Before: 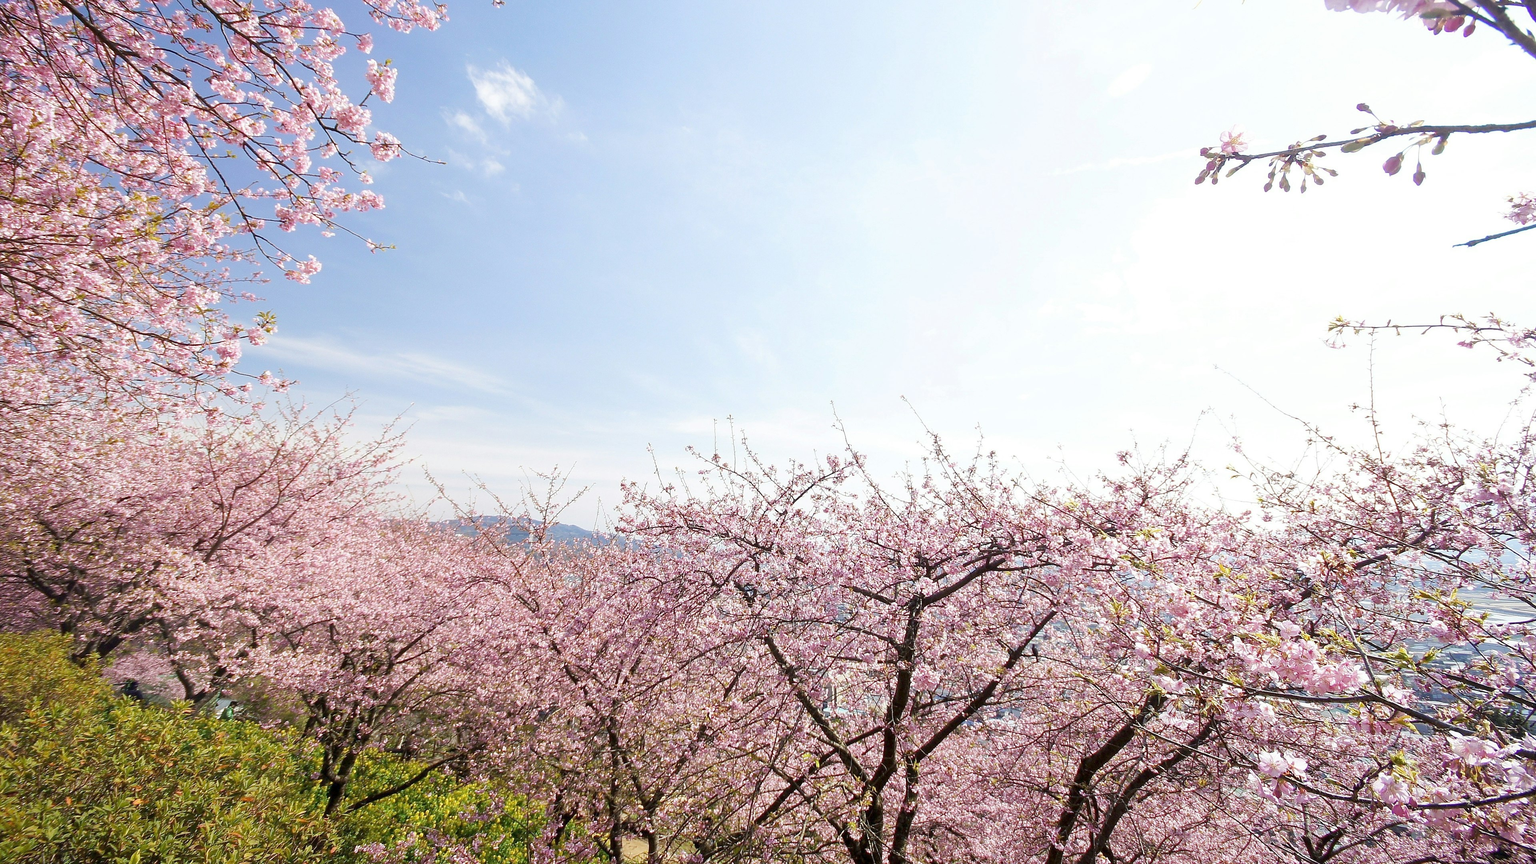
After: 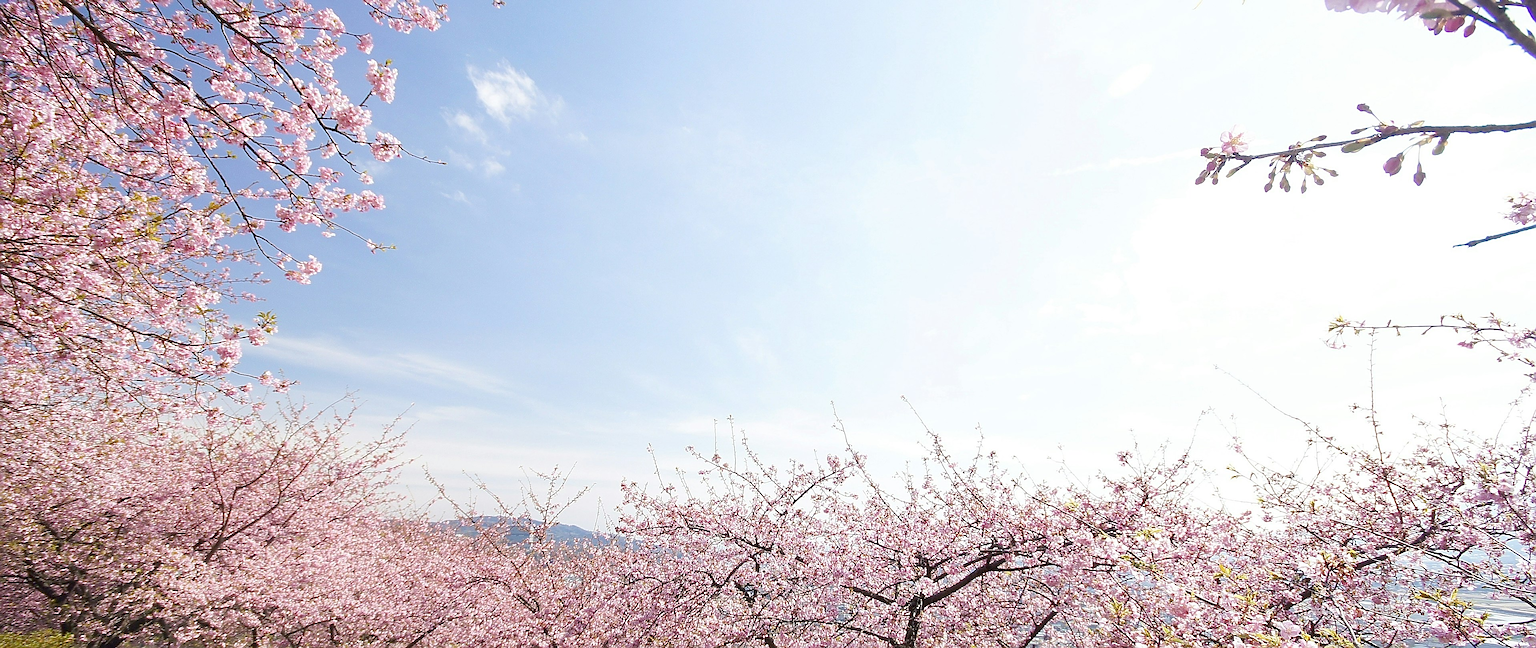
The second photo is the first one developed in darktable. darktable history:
crop: bottom 24.983%
sharpen: radius 2.735
